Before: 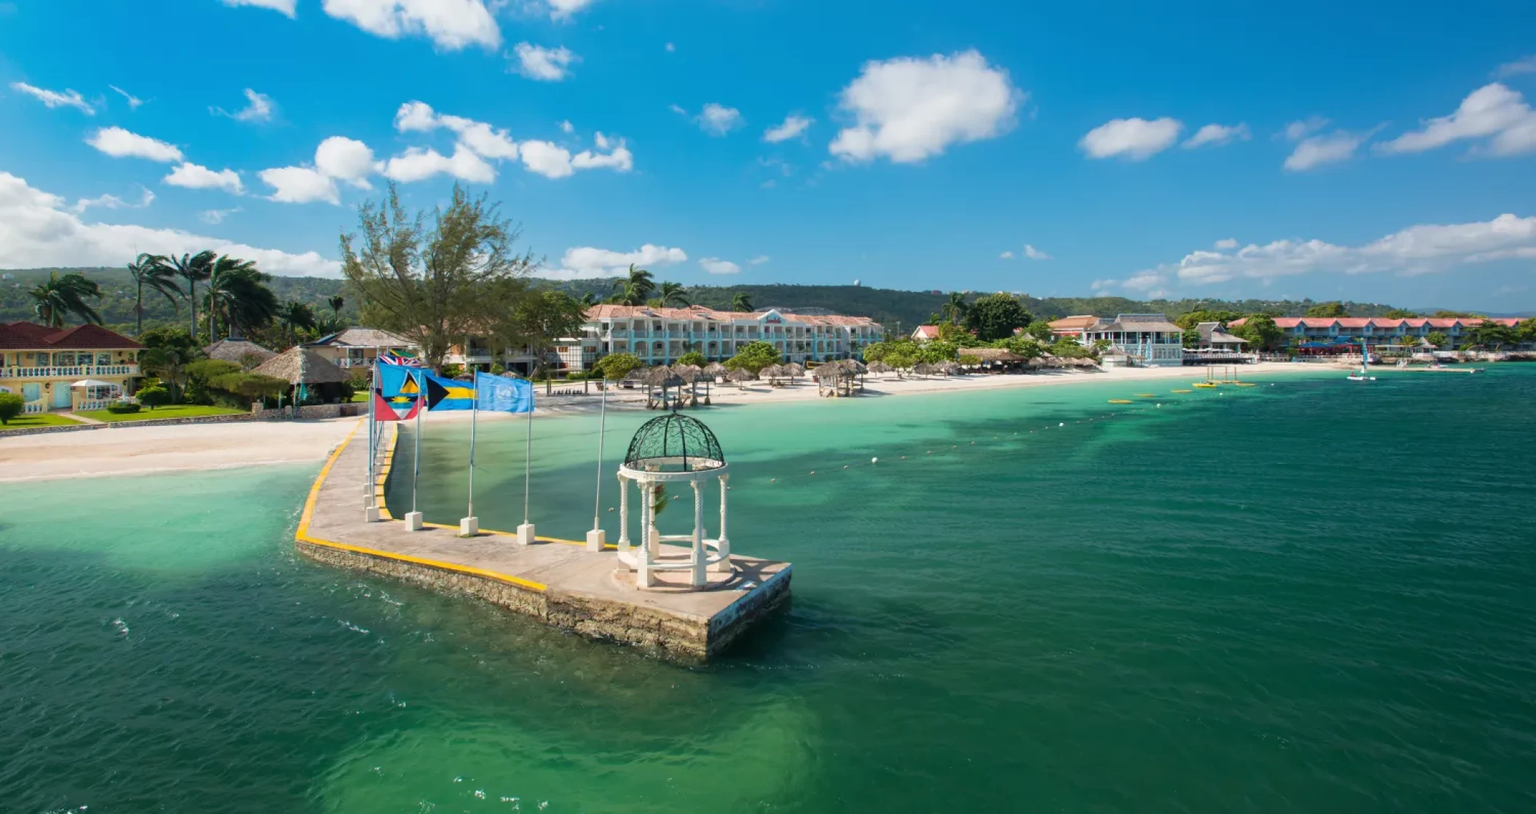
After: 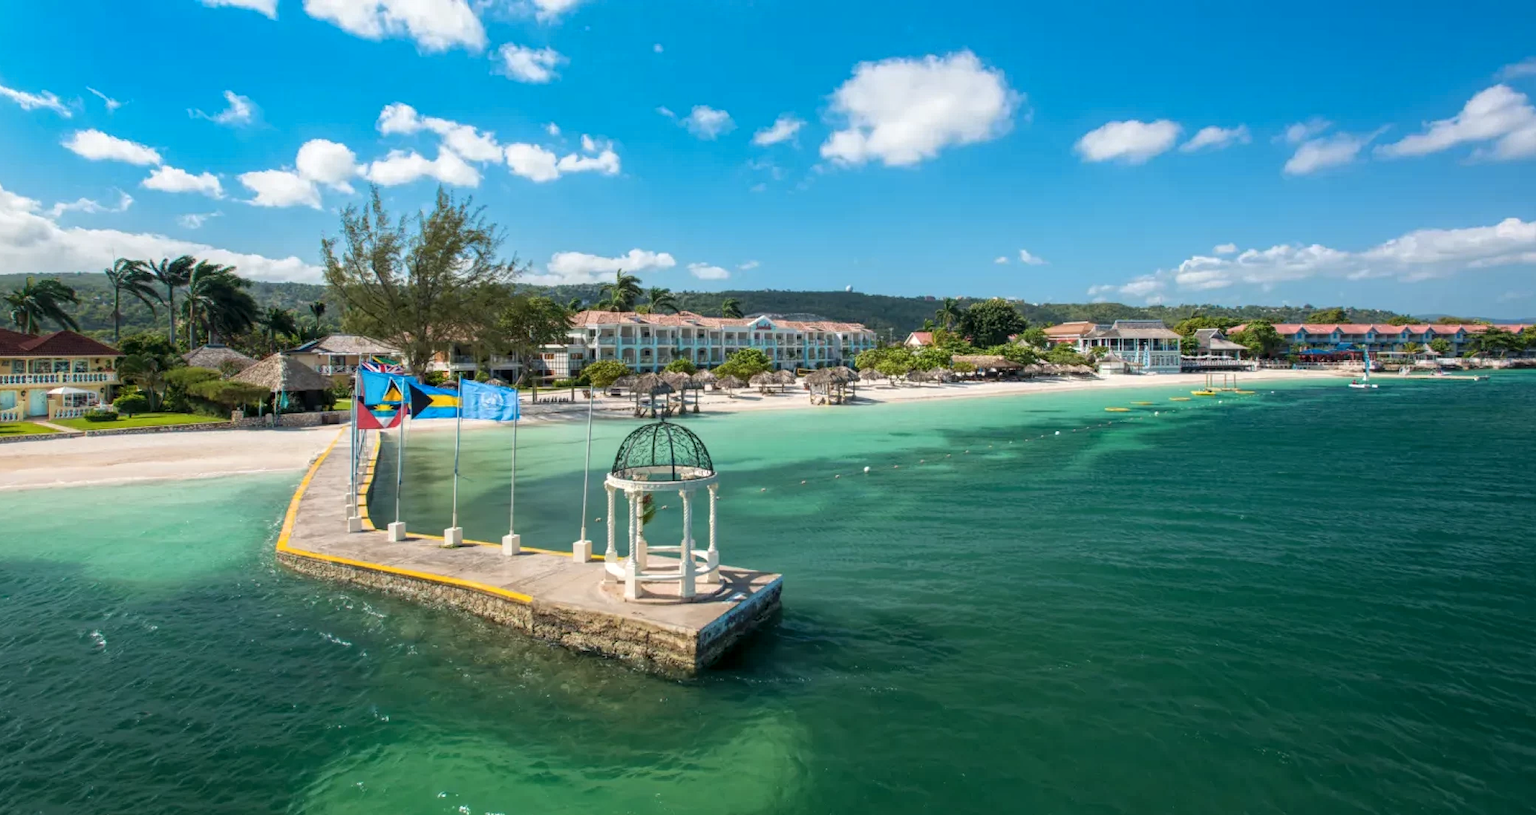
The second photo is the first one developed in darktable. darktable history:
color zones: curves: ch0 [(0.068, 0.464) (0.25, 0.5) (0.48, 0.508) (0.75, 0.536) (0.886, 0.476) (0.967, 0.456)]; ch1 [(0.066, 0.456) (0.25, 0.5) (0.616, 0.508) (0.746, 0.56) (0.934, 0.444)]
crop: left 1.629%, right 0.286%, bottom 1.717%
local contrast: highlights 94%, shadows 86%, detail 160%, midtone range 0.2
